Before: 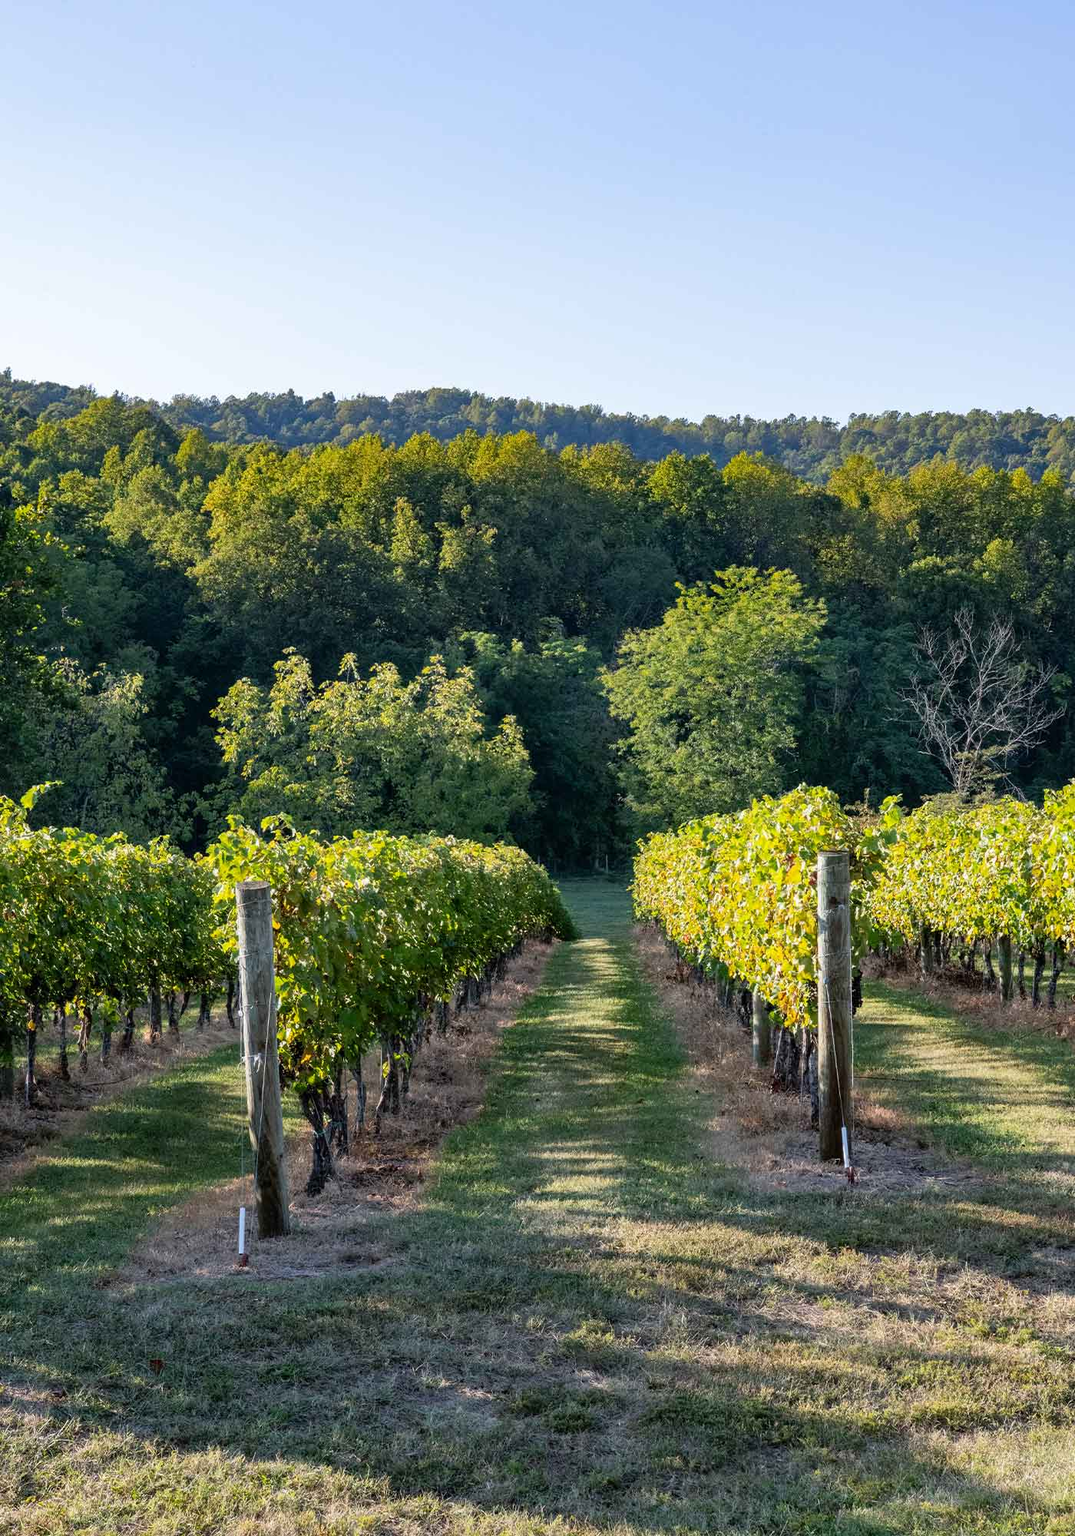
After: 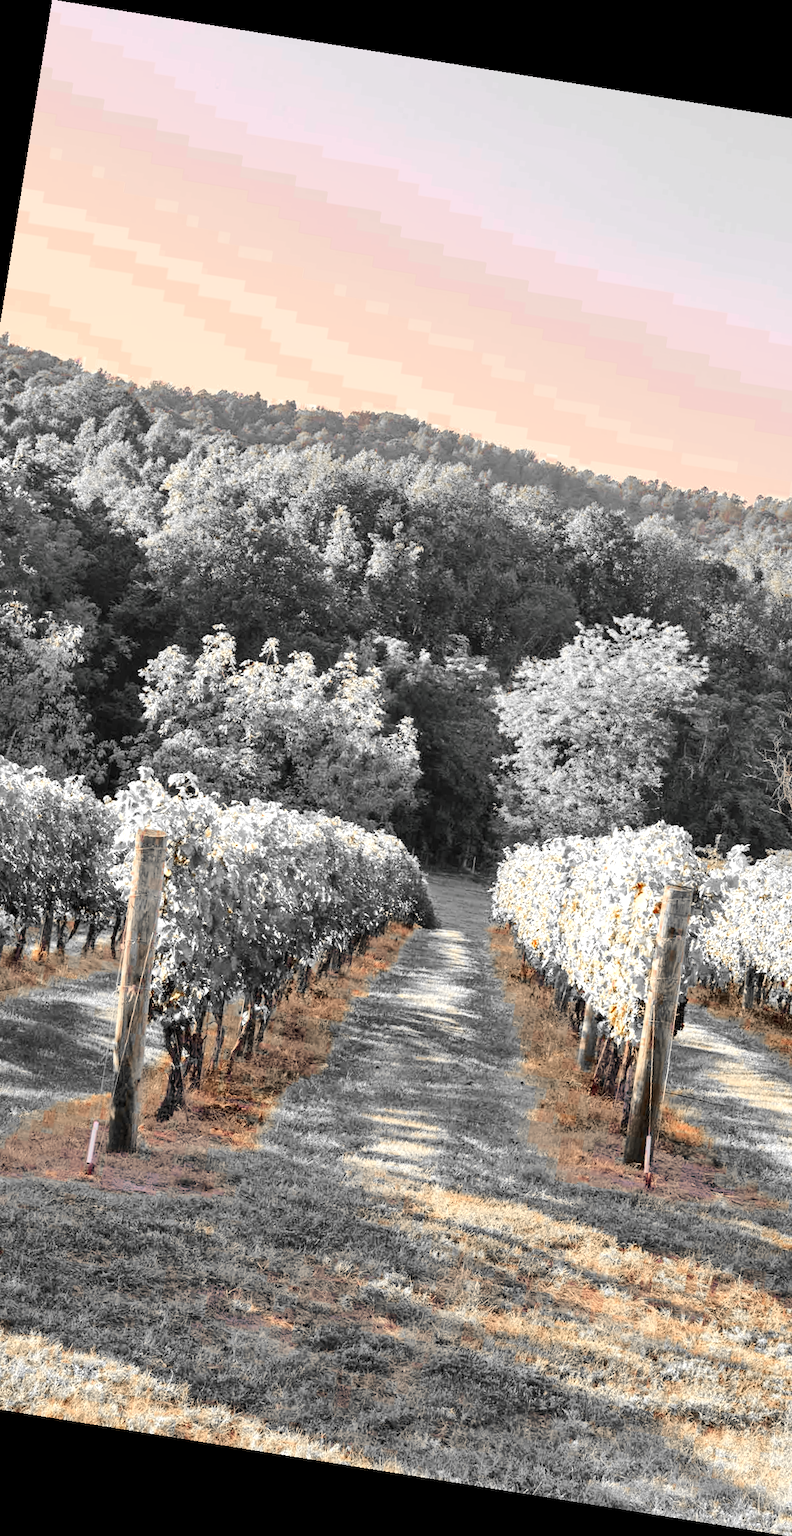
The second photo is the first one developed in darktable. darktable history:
color zones: curves: ch0 [(0, 0.497) (0.096, 0.361) (0.221, 0.538) (0.429, 0.5) (0.571, 0.5) (0.714, 0.5) (0.857, 0.5) (1, 0.497)]; ch1 [(0, 0.5) (0.143, 0.5) (0.257, -0.002) (0.429, 0.04) (0.571, -0.001) (0.714, -0.015) (0.857, 0.024) (1, 0.5)]
crop and rotate: left 14.292%, right 19.041%
white balance: red 0.986, blue 1.01
shadows and highlights: on, module defaults
base curve: curves: ch0 [(0, 0) (0.025, 0.046) (0.112, 0.277) (0.467, 0.74) (0.814, 0.929) (1, 0.942)]
color correction: highlights a* 15, highlights b* 31.55
rotate and perspective: rotation 9.12°, automatic cropping off
